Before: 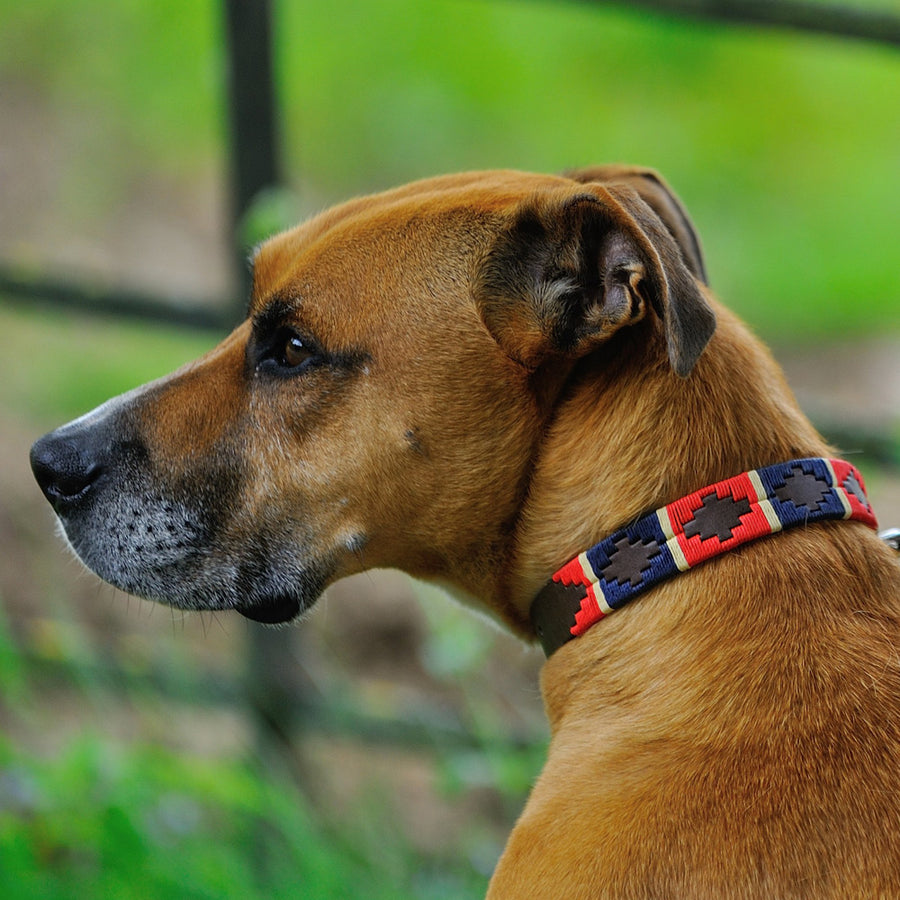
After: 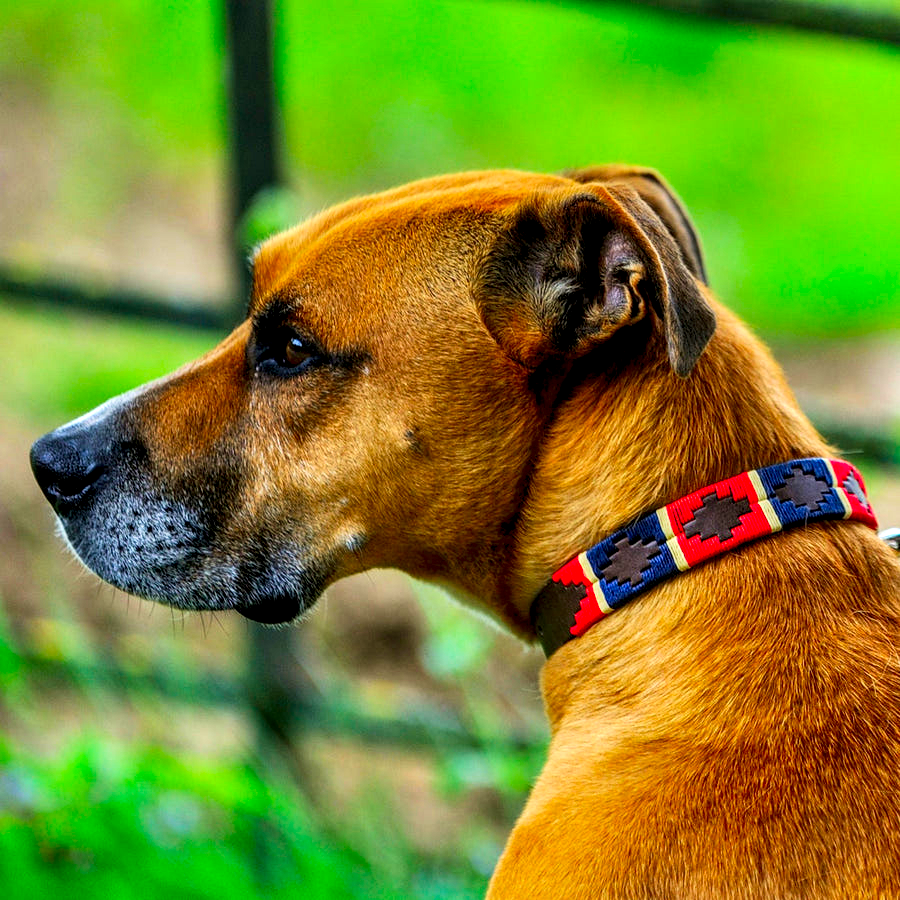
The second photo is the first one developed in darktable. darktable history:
local contrast: detail 160%
contrast brightness saturation: contrast 0.2, brightness 0.192, saturation 0.804
velvia: on, module defaults
